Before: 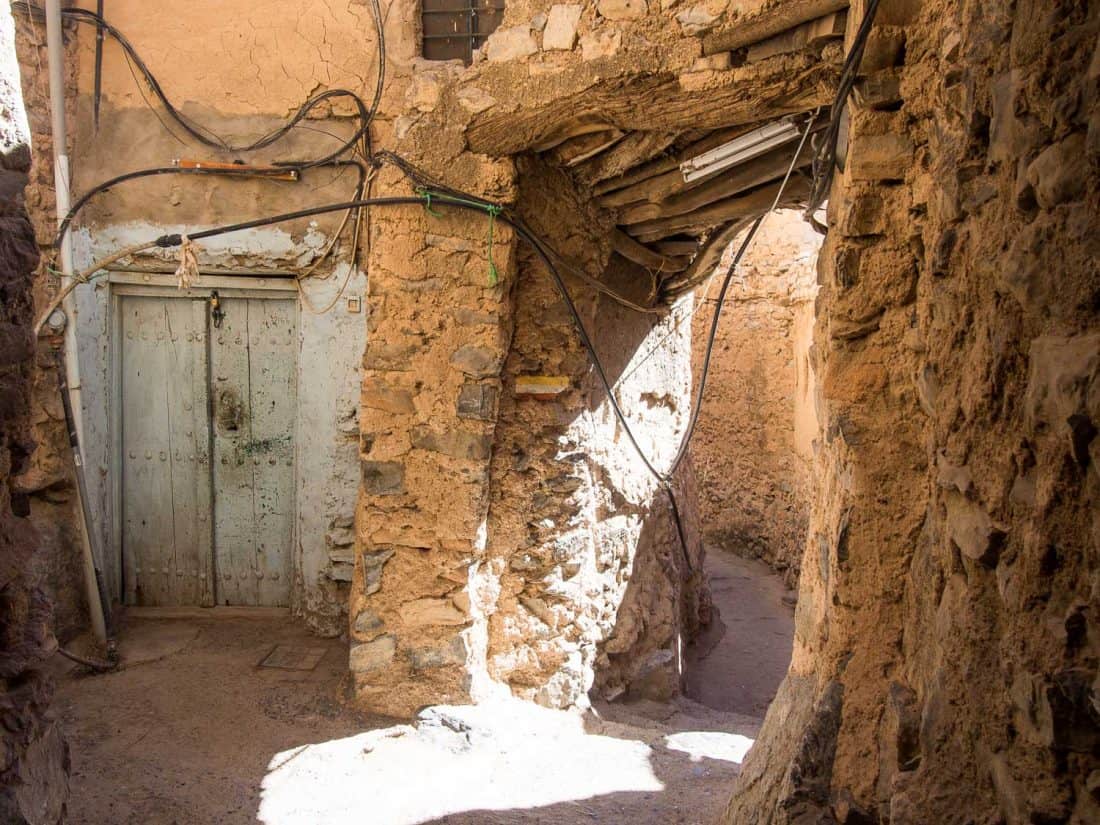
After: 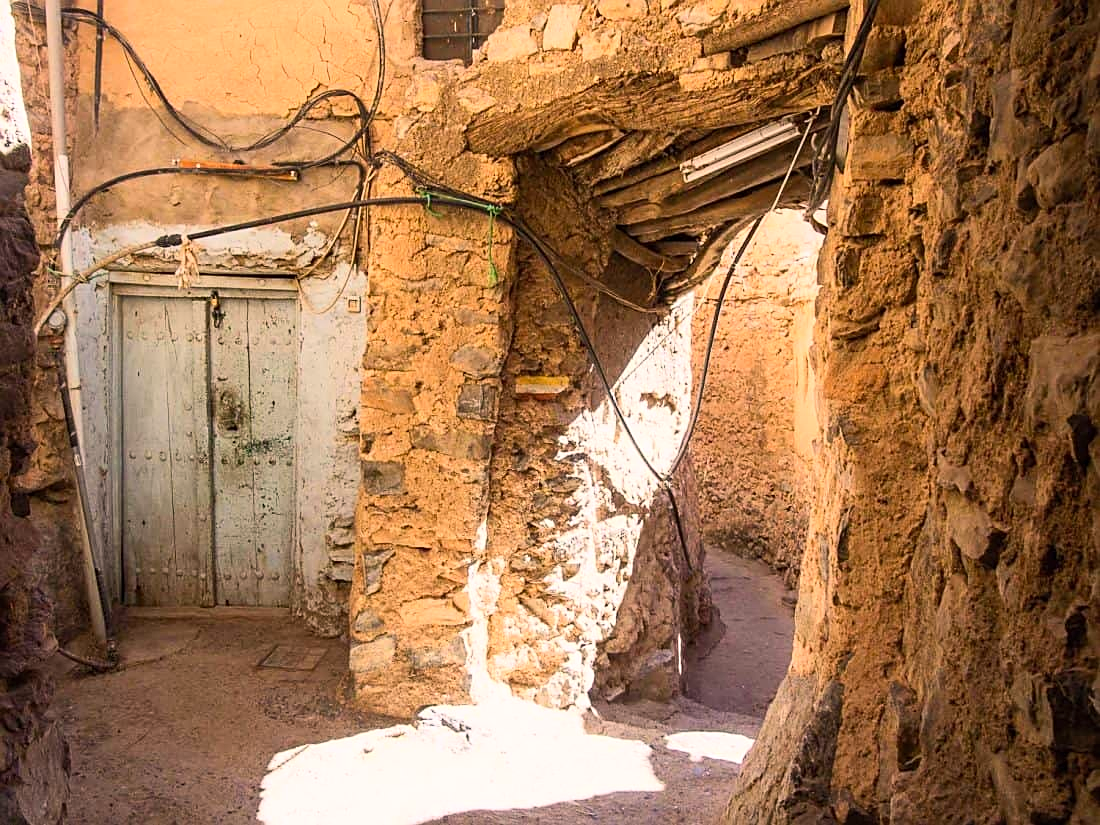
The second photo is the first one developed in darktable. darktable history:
sharpen: on, module defaults
color correction: highlights a* 5.98, highlights b* 4.69
contrast brightness saturation: contrast 0.204, brightness 0.158, saturation 0.228
